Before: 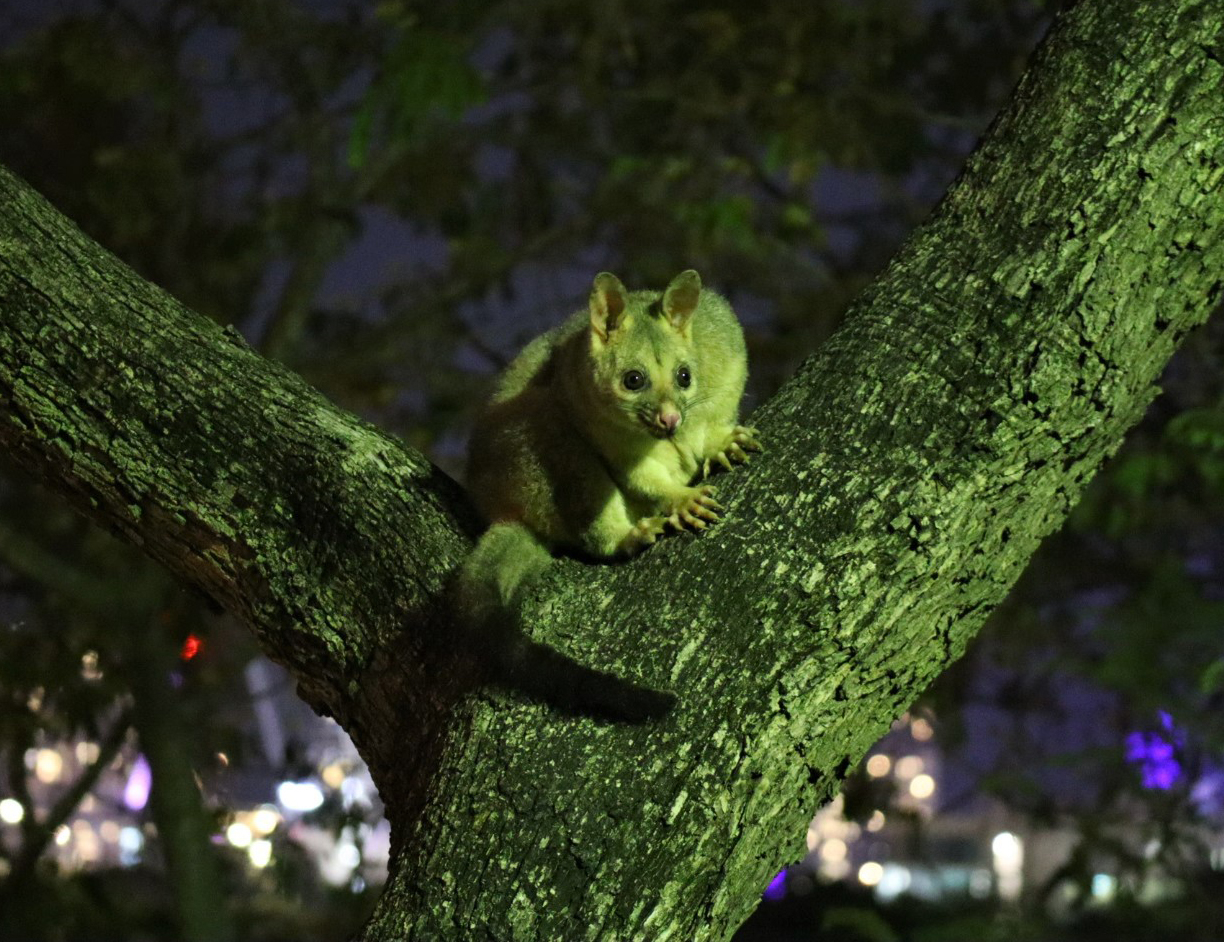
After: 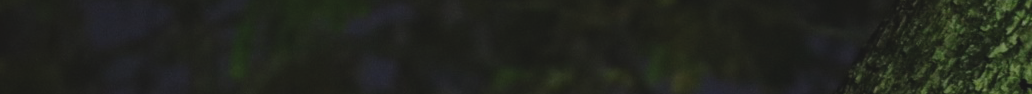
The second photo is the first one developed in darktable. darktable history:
tone equalizer: -8 EV -0.001 EV, -7 EV 0.001 EV, -6 EV -0.002 EV, -5 EV -0.003 EV, -4 EV -0.062 EV, -3 EV -0.222 EV, -2 EV -0.267 EV, -1 EV 0.105 EV, +0 EV 0.303 EV
crop and rotate: left 9.644%, top 9.491%, right 6.021%, bottom 80.509%
exposure: black level correction -0.016, exposure -1.018 EV, compensate highlight preservation false
